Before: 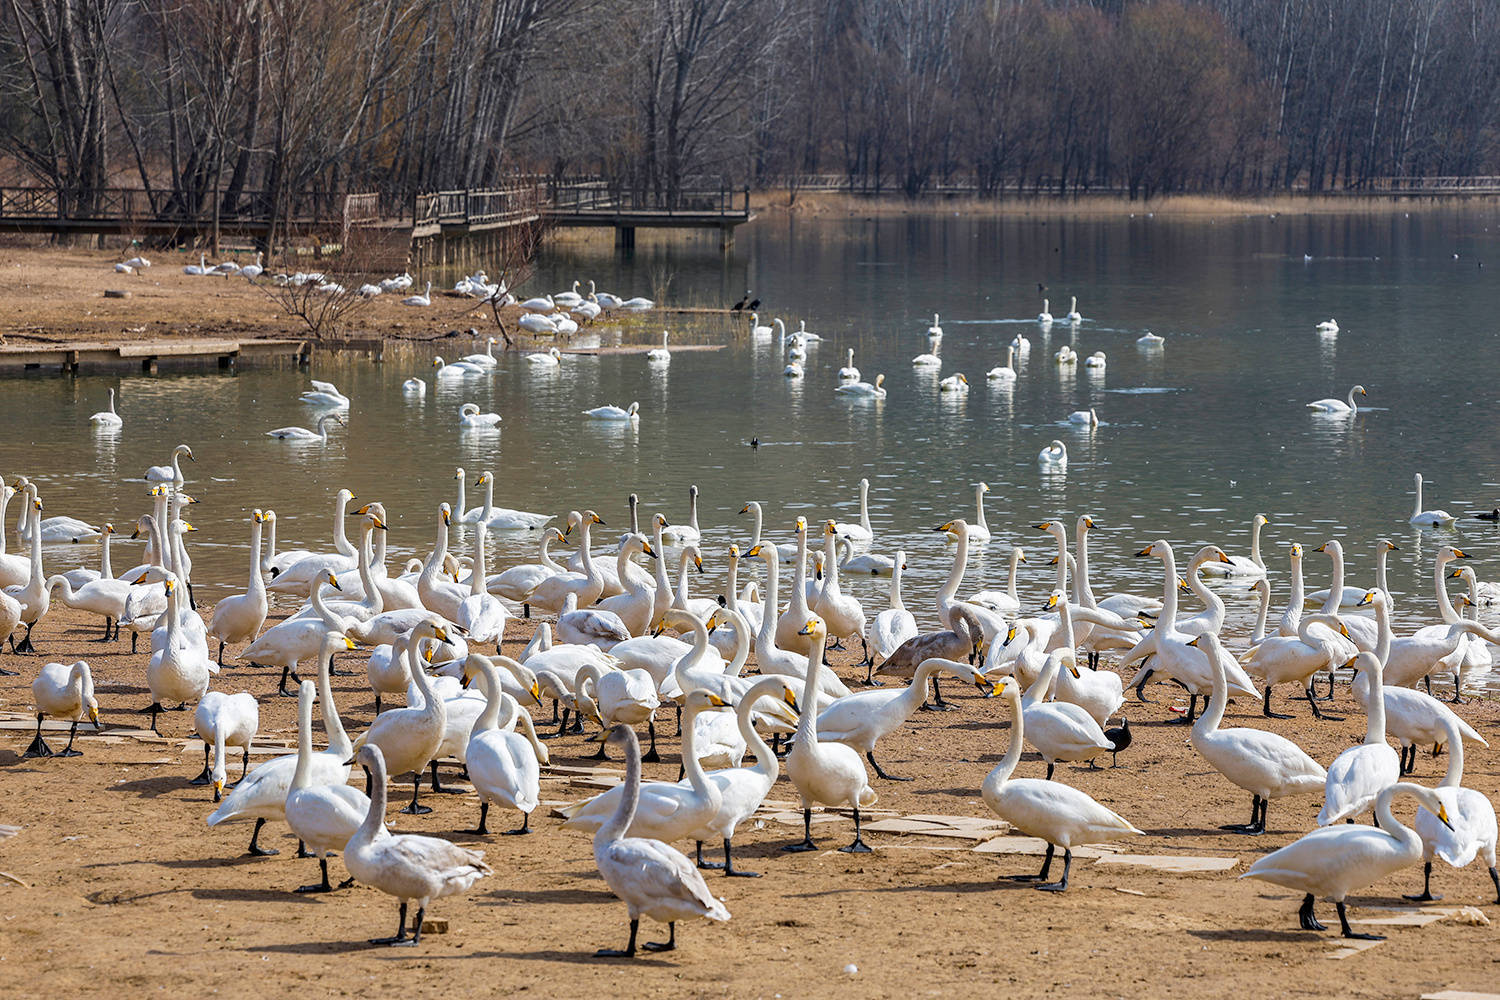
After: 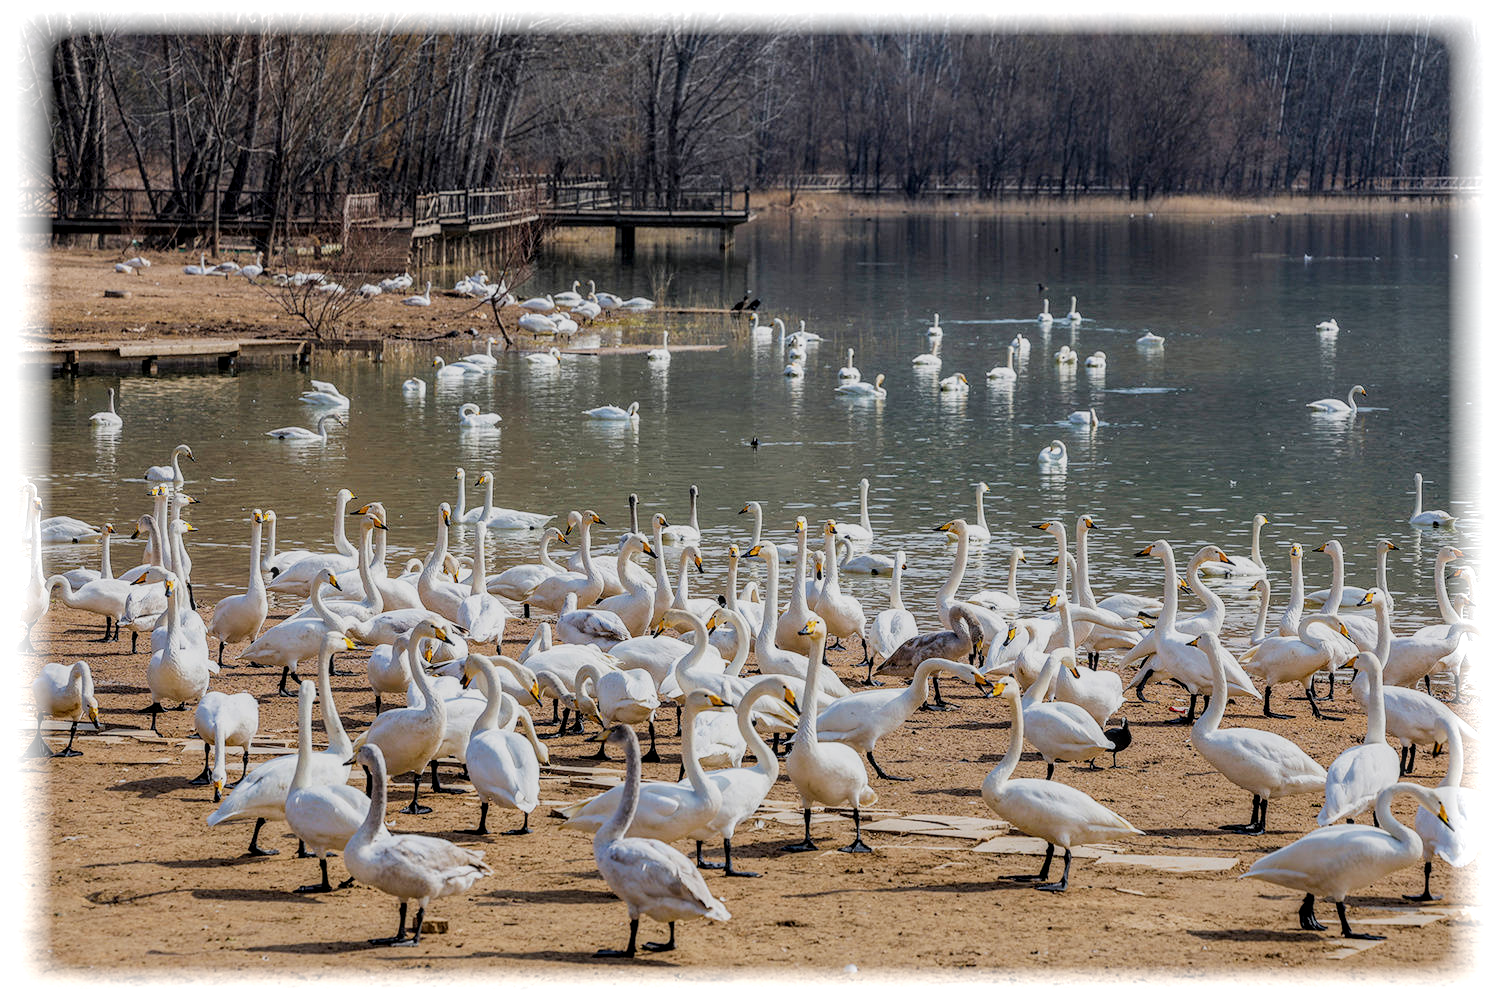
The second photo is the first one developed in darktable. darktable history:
local contrast: on, module defaults
filmic rgb: black relative exposure -7.65 EV, white relative exposure 4.56 EV, hardness 3.61
vignetting: fall-off start 93%, fall-off radius 5%, brightness 1, saturation -0.49, automatic ratio true, width/height ratio 1.332, shape 0.04, unbound false
